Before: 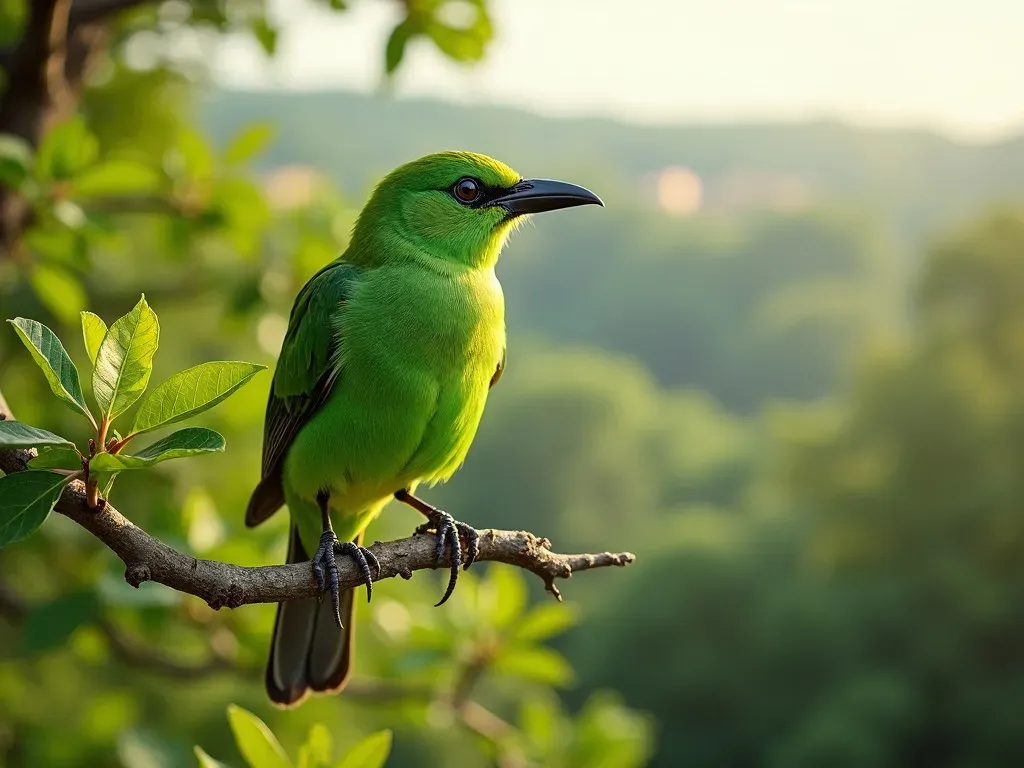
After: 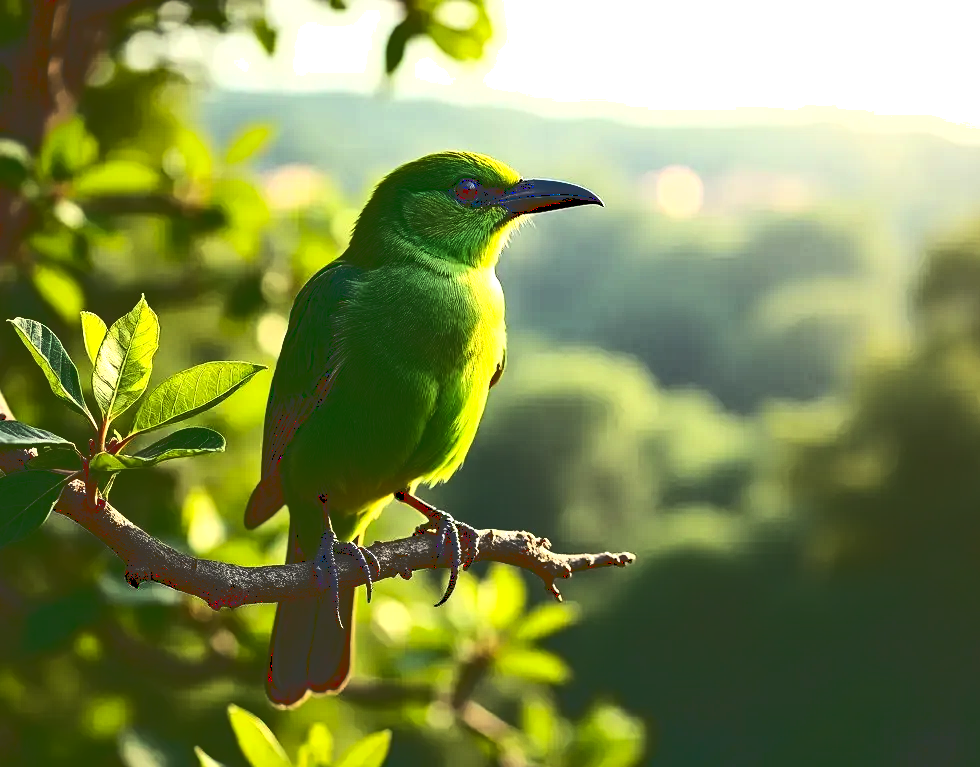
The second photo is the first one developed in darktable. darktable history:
base curve: curves: ch0 [(0, 0.036) (0.083, 0.04) (0.804, 1)]
crop: right 4.274%, bottom 0.021%
haze removal: compatibility mode true, adaptive false
tone equalizer: -8 EV 0.026 EV, -7 EV -0.011 EV, -6 EV 0.007 EV, -5 EV 0.037 EV, -4 EV 0.307 EV, -3 EV 0.612 EV, -2 EV 0.568 EV, -1 EV 0.185 EV, +0 EV 0.02 EV, edges refinement/feathering 500, mask exposure compensation -1.57 EV, preserve details no
